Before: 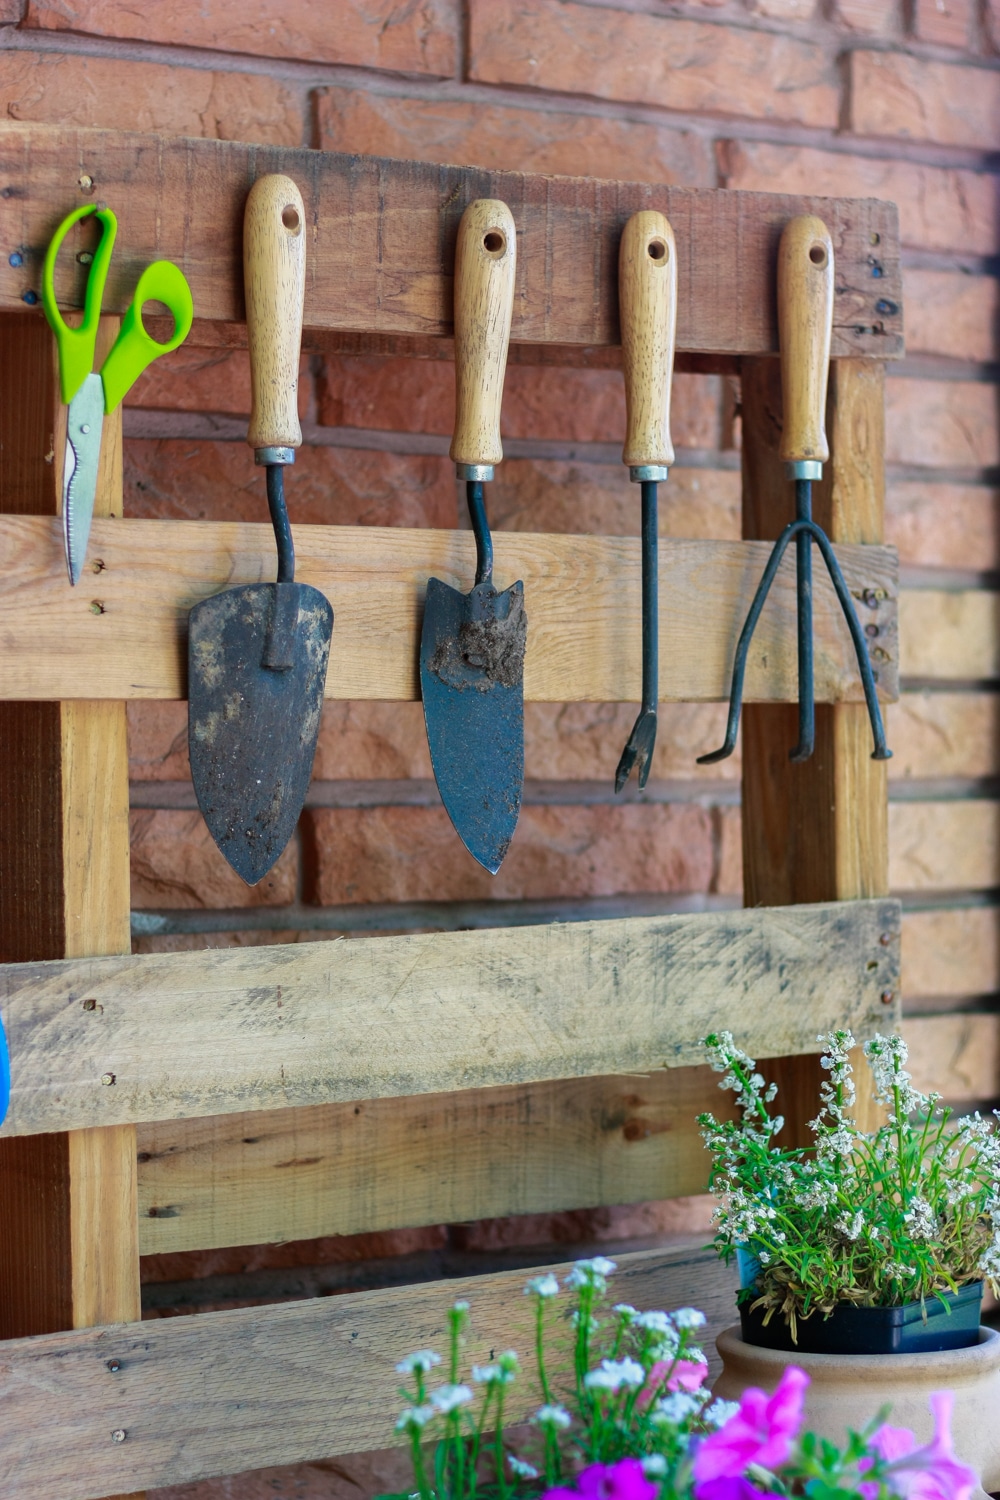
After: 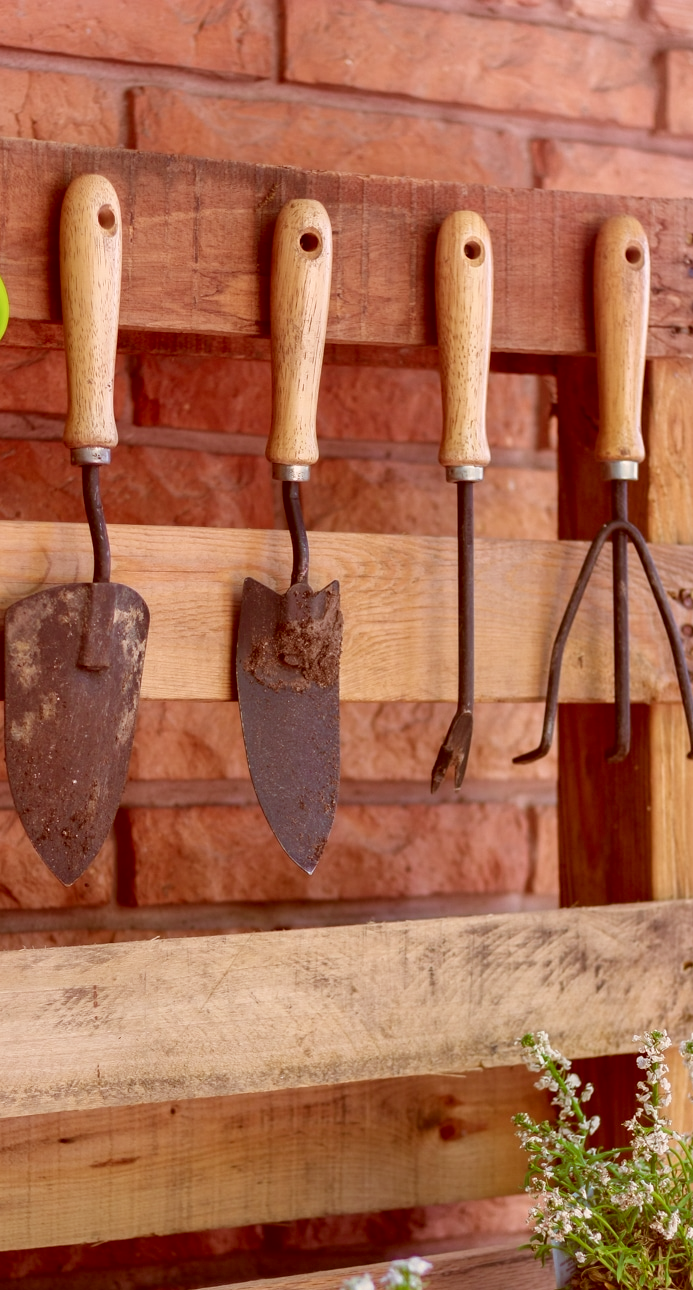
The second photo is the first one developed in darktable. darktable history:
color correction: highlights a* 9.03, highlights b* 8.71, shadows a* 40, shadows b* 40, saturation 0.8
crop: left 18.479%, right 12.2%, bottom 13.971%
